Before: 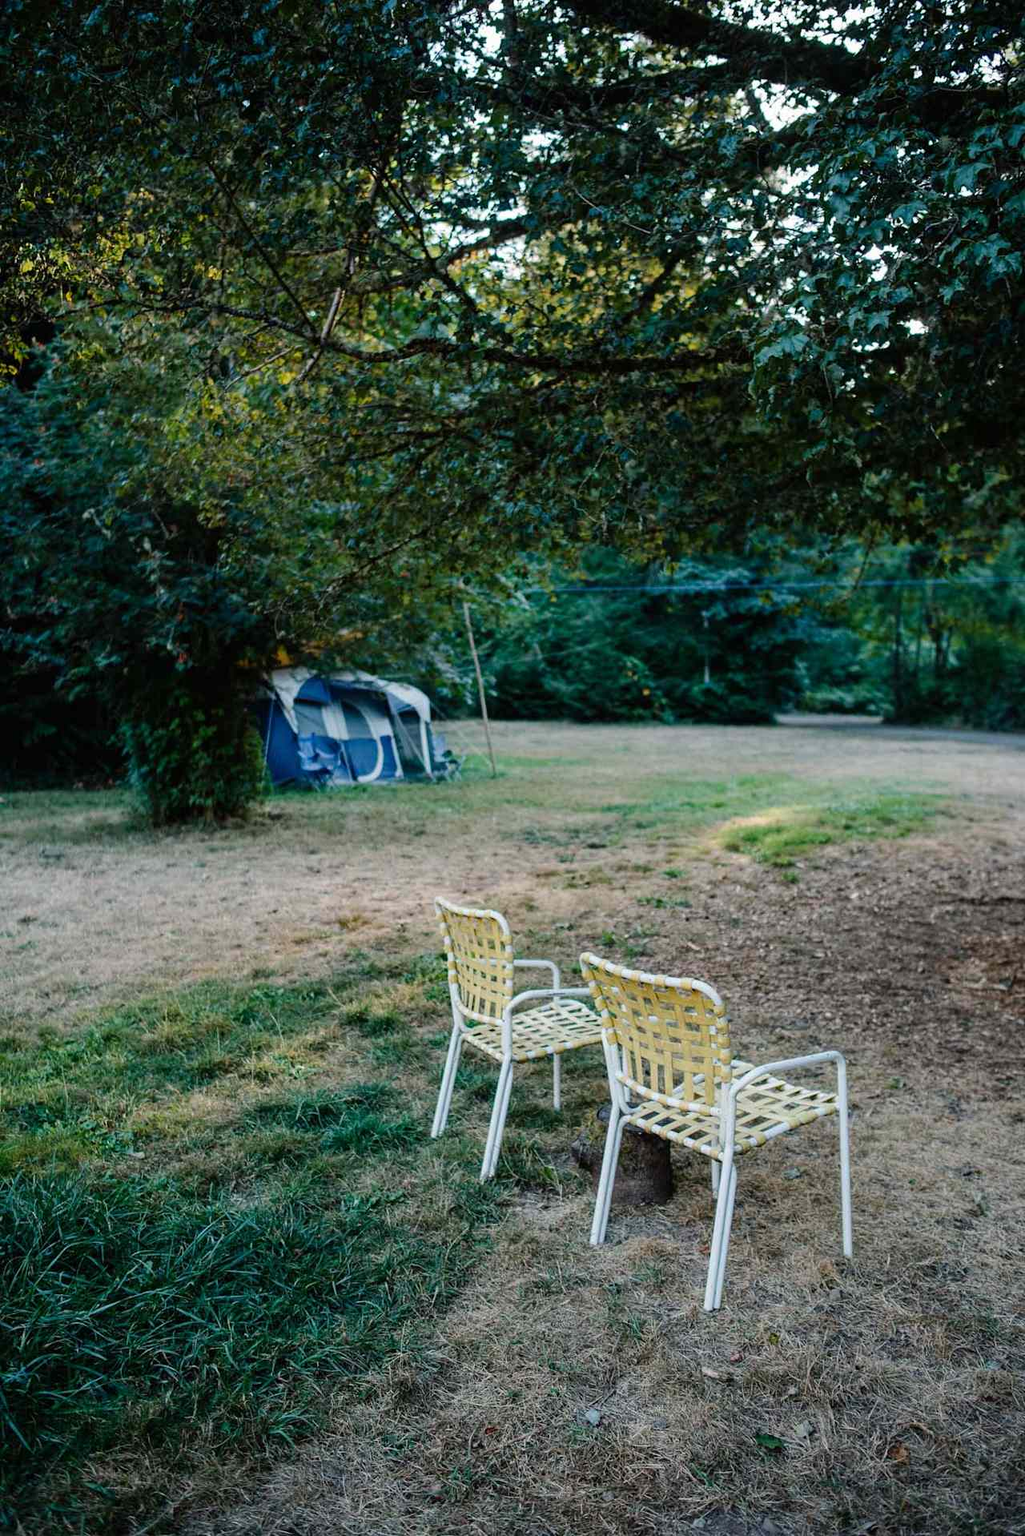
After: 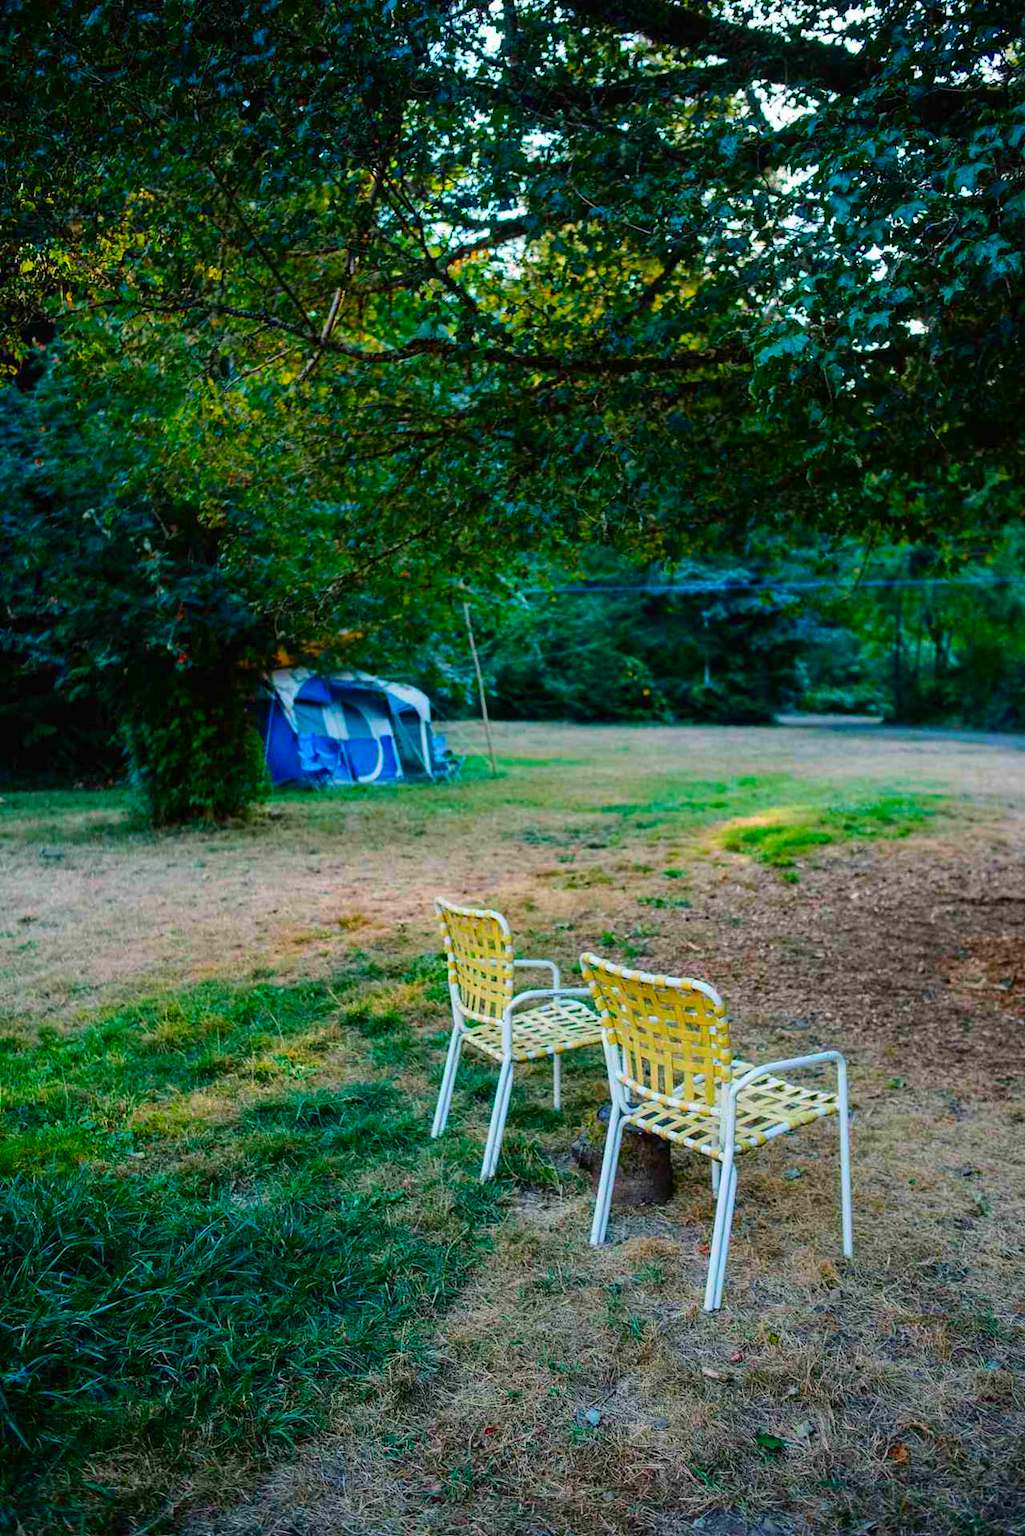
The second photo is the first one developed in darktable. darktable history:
color correction: highlights b* 0.036, saturation 2.15
